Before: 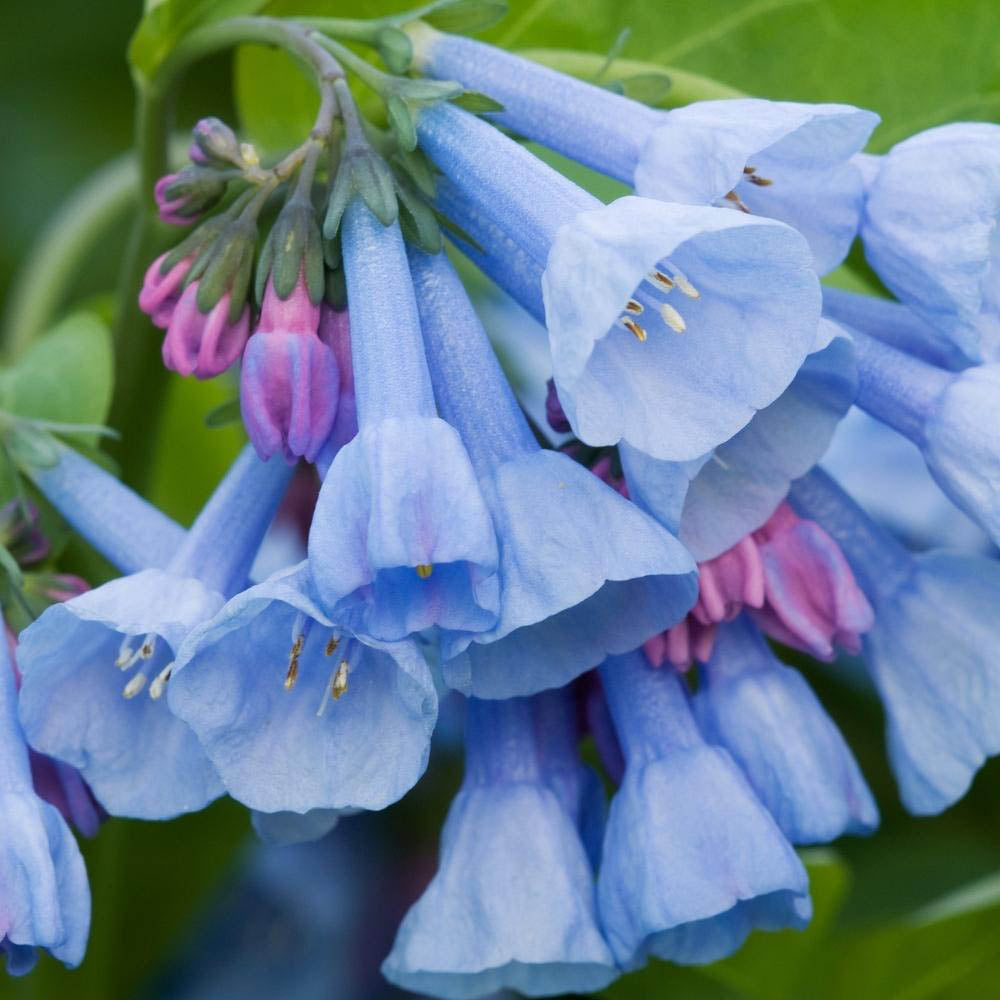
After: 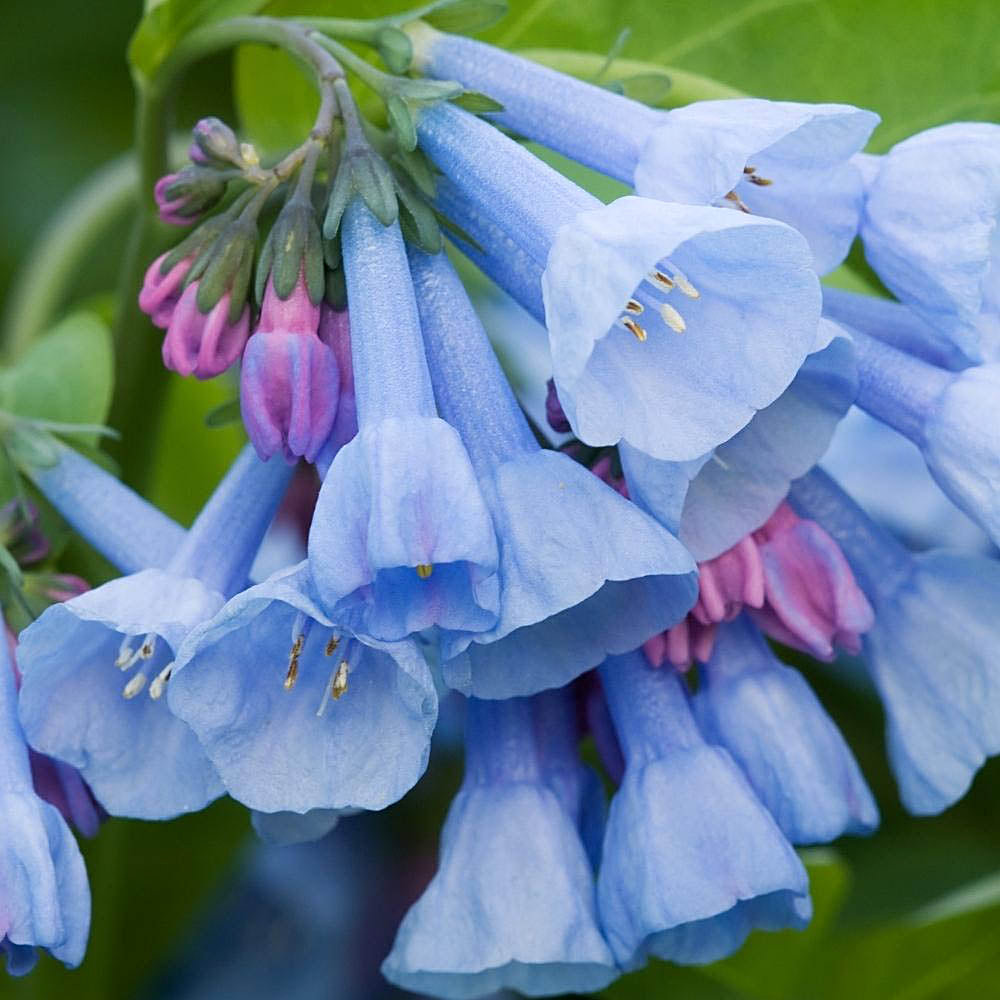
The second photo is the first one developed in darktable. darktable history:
shadows and highlights: shadows -24.28, highlights 49.77, soften with gaussian
exposure: compensate highlight preservation false
sharpen: on, module defaults
